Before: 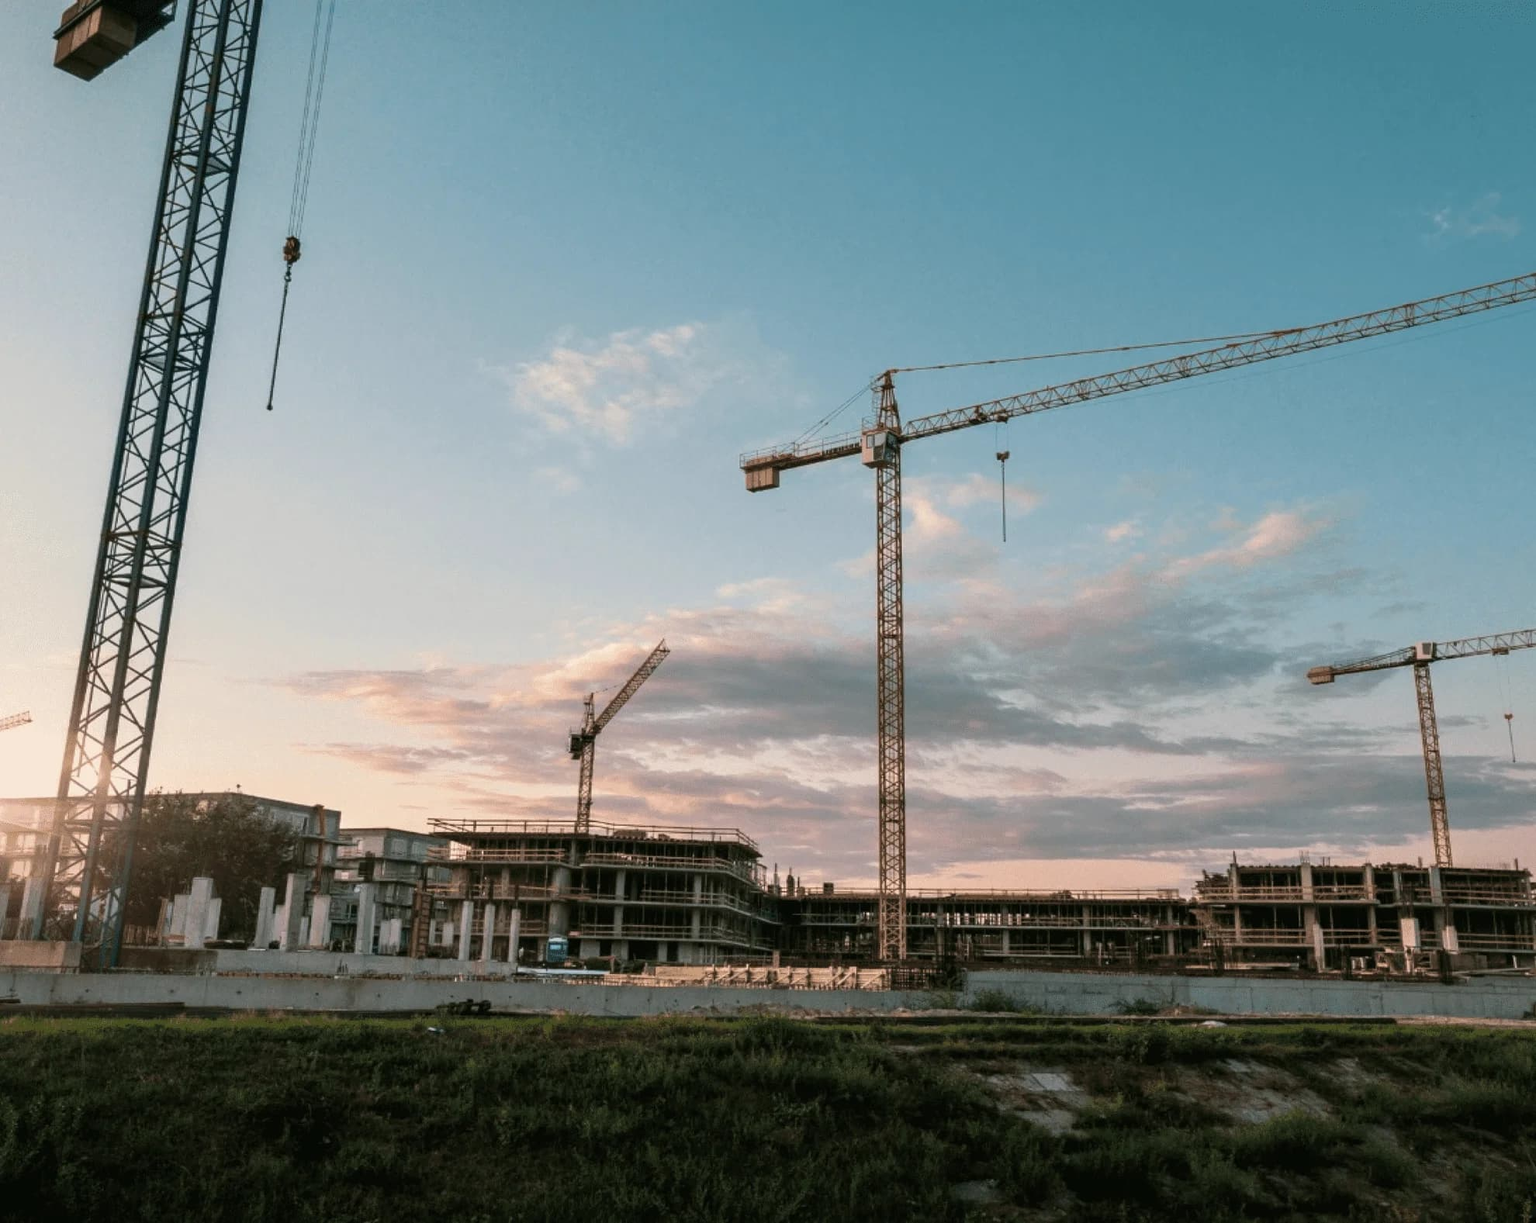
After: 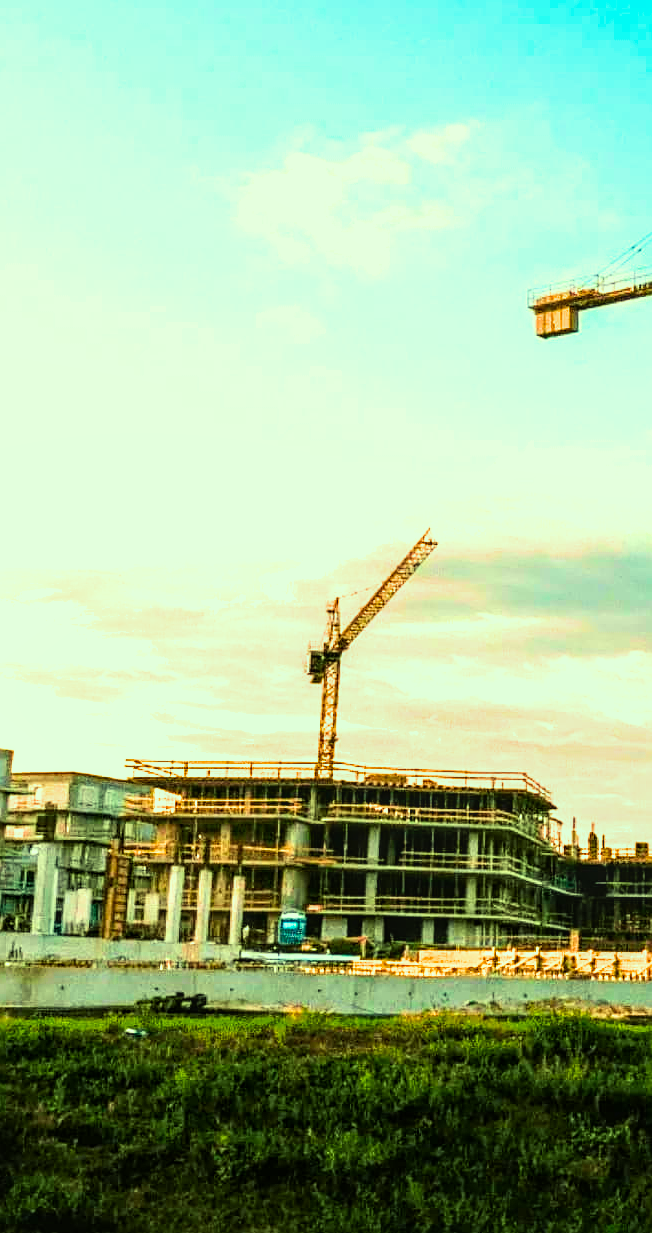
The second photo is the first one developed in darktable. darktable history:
crop and rotate: left 21.524%, top 18.796%, right 45.499%, bottom 2.998%
exposure: black level correction 0, exposure 1.675 EV, compensate exposure bias true, compensate highlight preservation false
local contrast: on, module defaults
color balance rgb: highlights gain › chroma 2.049%, highlights gain › hue 73.31°, linear chroma grading › shadows 9.476%, linear chroma grading › highlights 10.431%, linear chroma grading › global chroma 14.755%, linear chroma grading › mid-tones 14.729%, perceptual saturation grading › global saturation -0.114%, perceptual brilliance grading › global brilliance 19.984%, perceptual brilliance grading › shadows -39.245%
color correction: highlights a* -10.8, highlights b* 9.81, saturation 1.72
sharpen: on, module defaults
filmic rgb: black relative exposure -7.65 EV, white relative exposure 4.56 EV, hardness 3.61, color science v6 (2022), iterations of high-quality reconstruction 0
